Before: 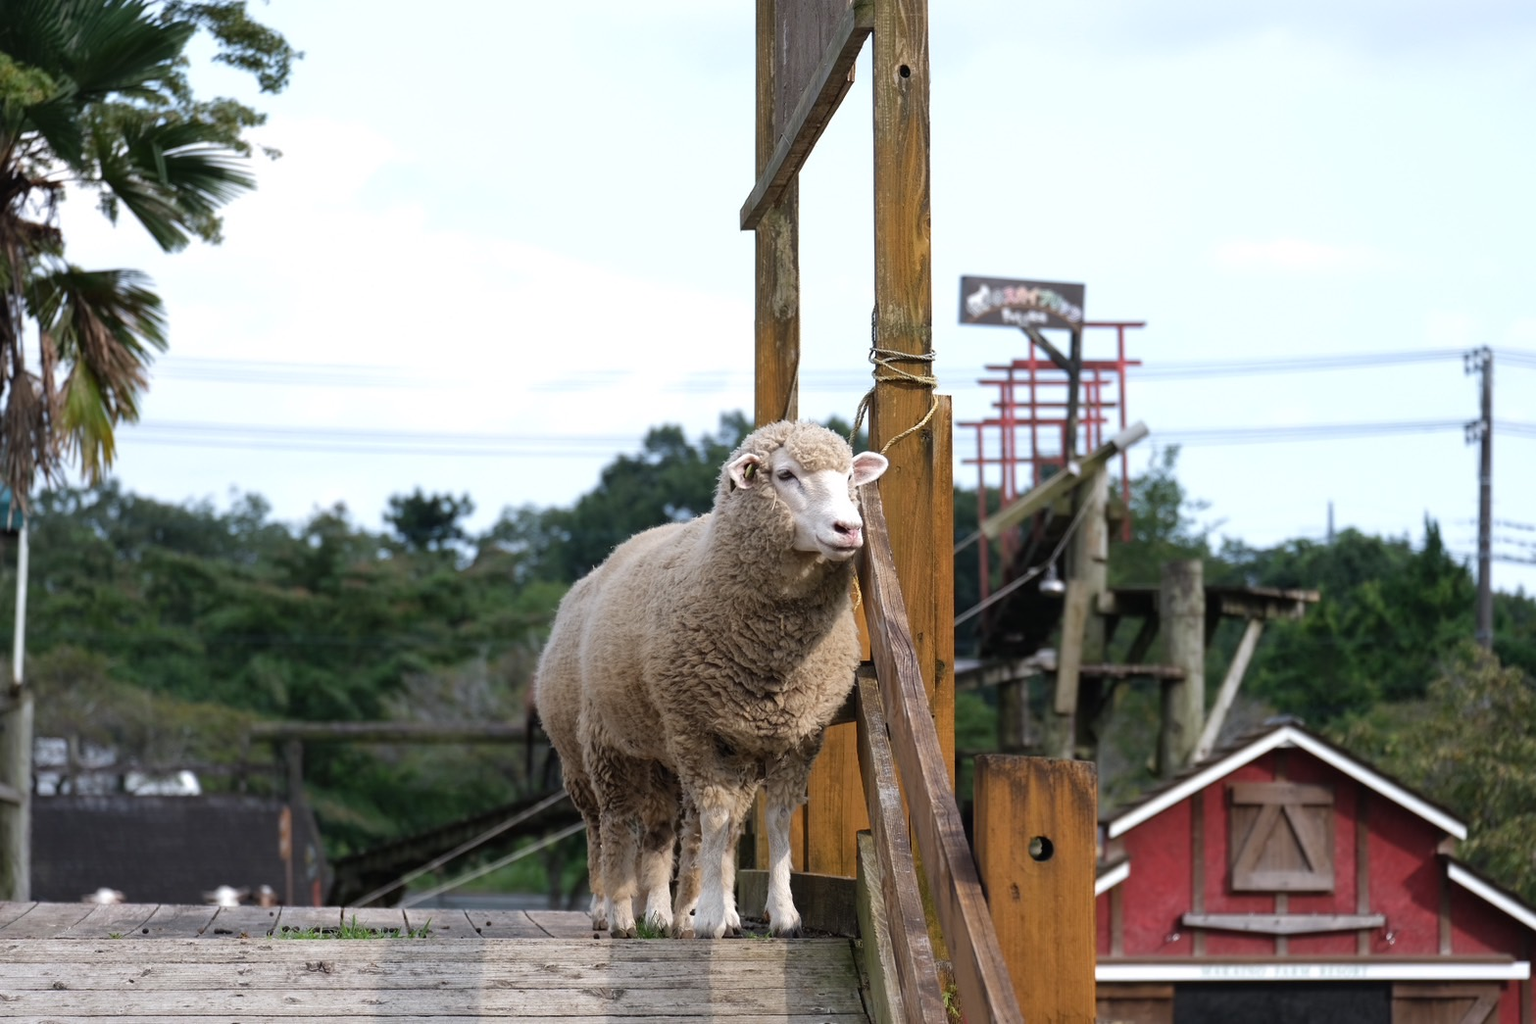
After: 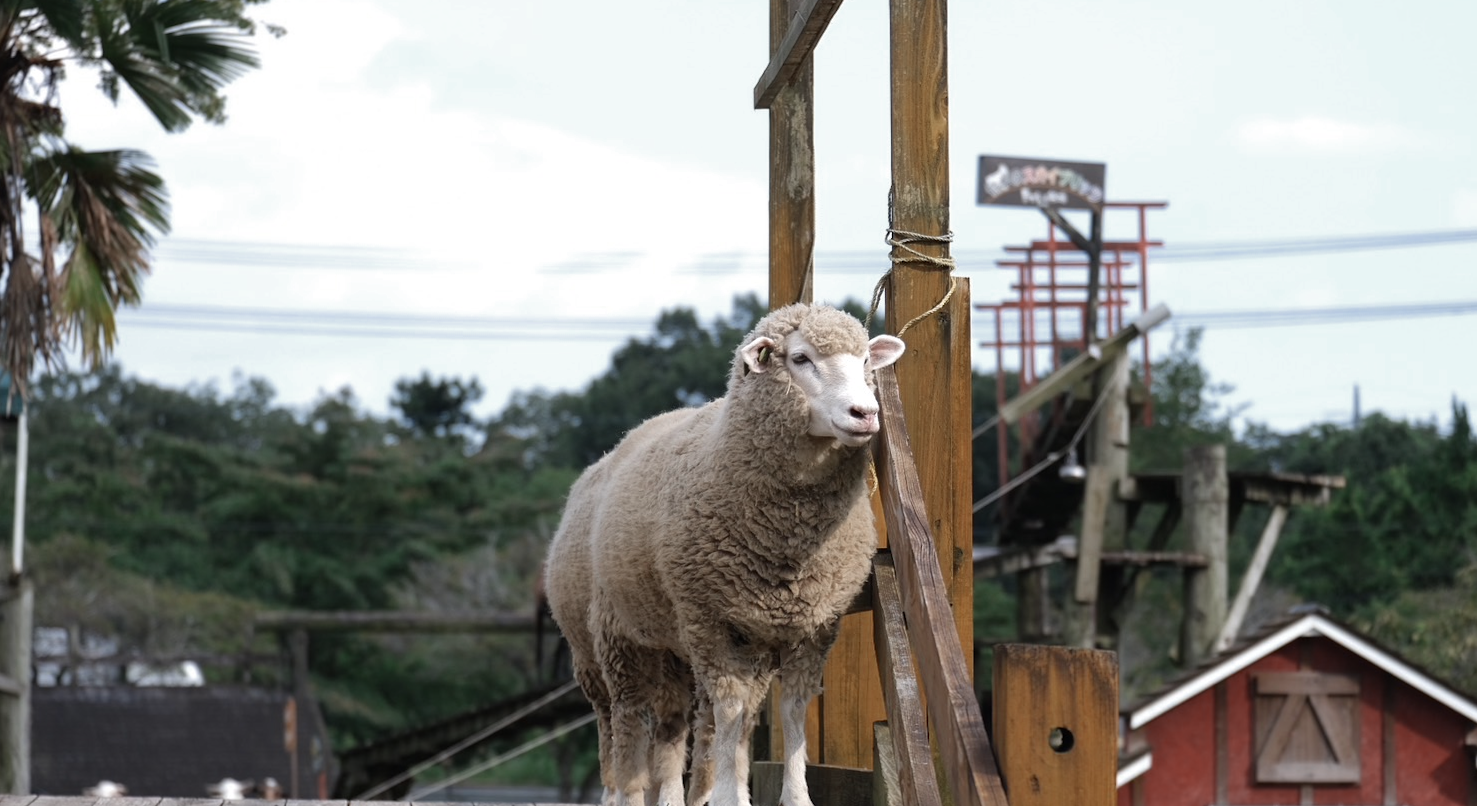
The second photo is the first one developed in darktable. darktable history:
tone equalizer: on, module defaults
crop and rotate: angle 0.055°, top 12.004%, right 5.575%, bottom 10.689%
color zones: curves: ch0 [(0, 0.5) (0.125, 0.4) (0.25, 0.5) (0.375, 0.4) (0.5, 0.4) (0.625, 0.35) (0.75, 0.35) (0.875, 0.5)]; ch1 [(0, 0.35) (0.125, 0.45) (0.25, 0.35) (0.375, 0.35) (0.5, 0.35) (0.625, 0.35) (0.75, 0.45) (0.875, 0.35)]; ch2 [(0, 0.6) (0.125, 0.5) (0.25, 0.5) (0.375, 0.6) (0.5, 0.6) (0.625, 0.5) (0.75, 0.5) (0.875, 0.5)]
